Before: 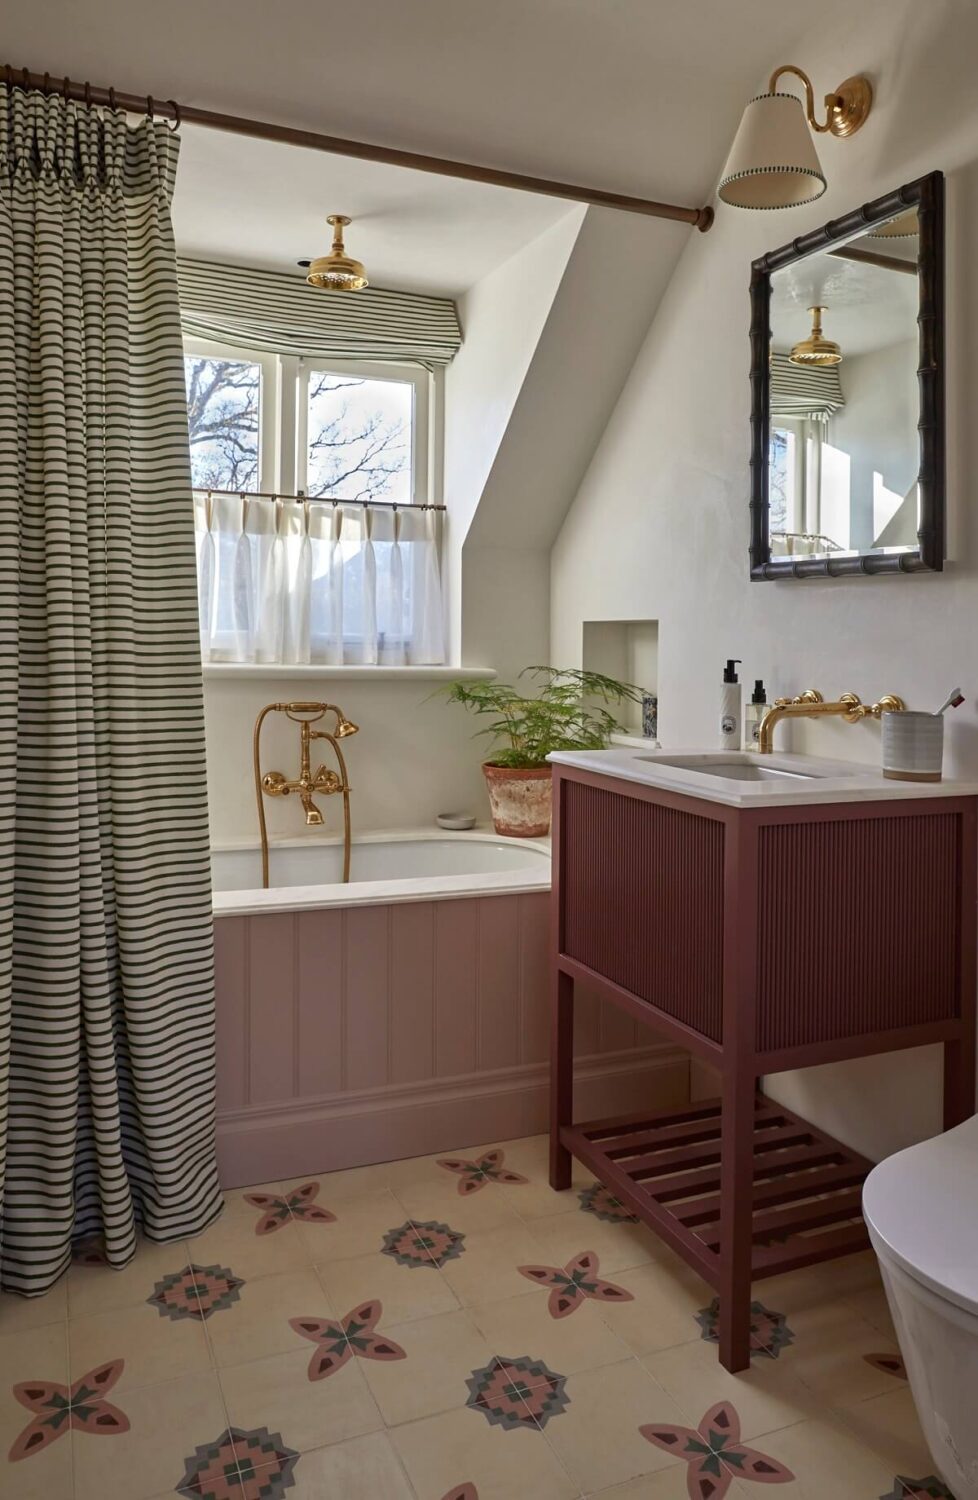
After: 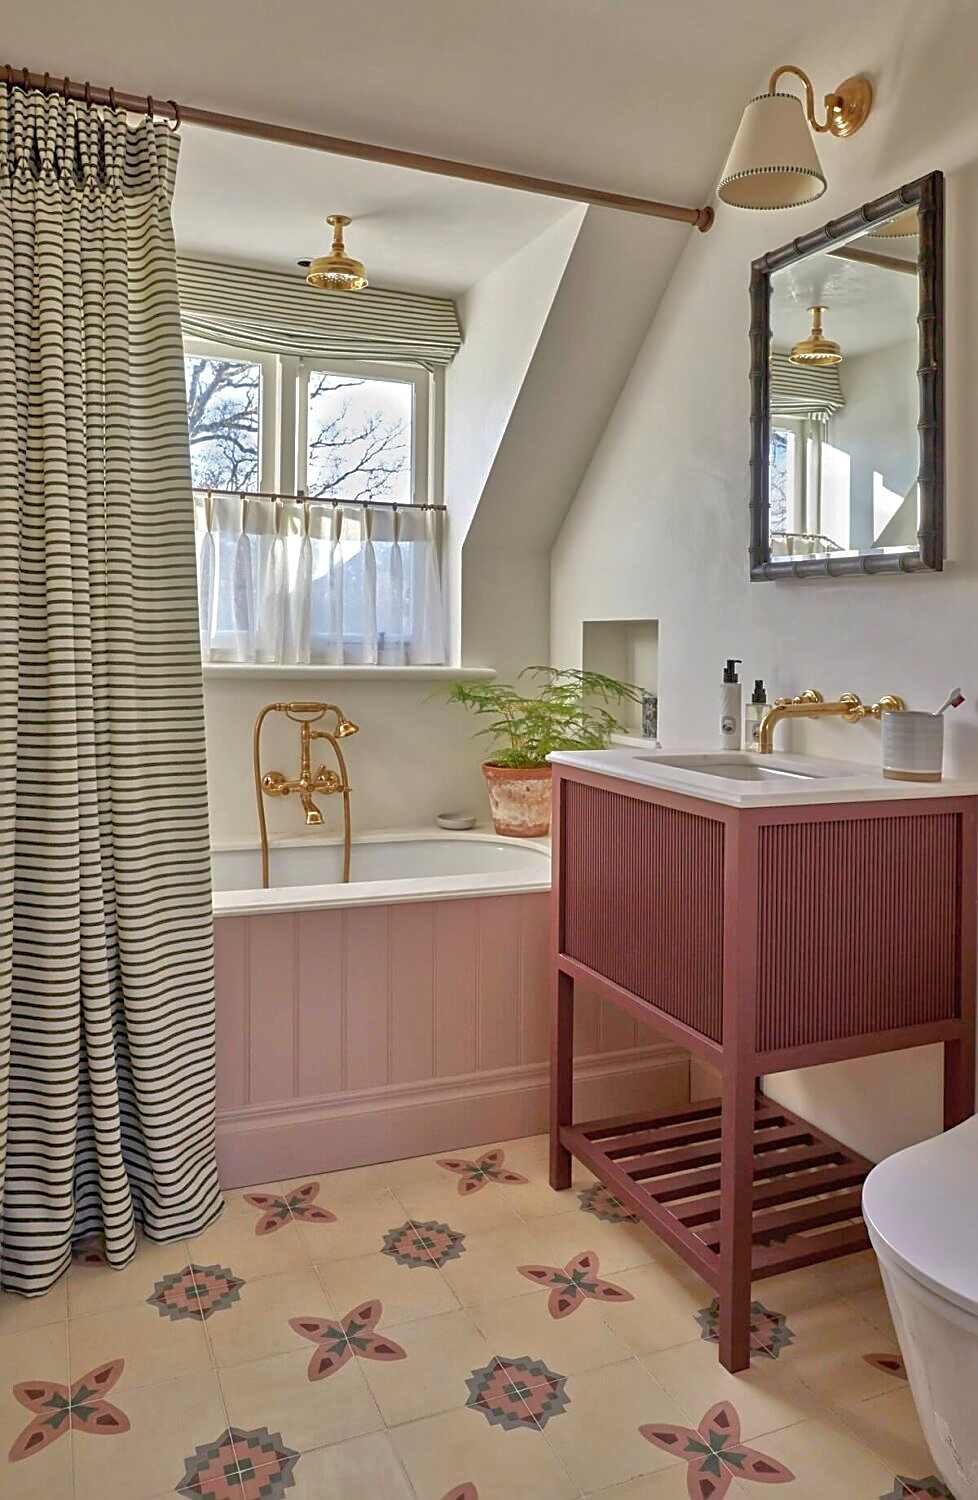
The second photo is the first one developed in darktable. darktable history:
shadows and highlights: on, module defaults
tone equalizer: -7 EV 0.15 EV, -6 EV 0.6 EV, -5 EV 1.15 EV, -4 EV 1.33 EV, -3 EV 1.15 EV, -2 EV 0.6 EV, -1 EV 0.15 EV, mask exposure compensation -0.5 EV
sharpen: on, module defaults
